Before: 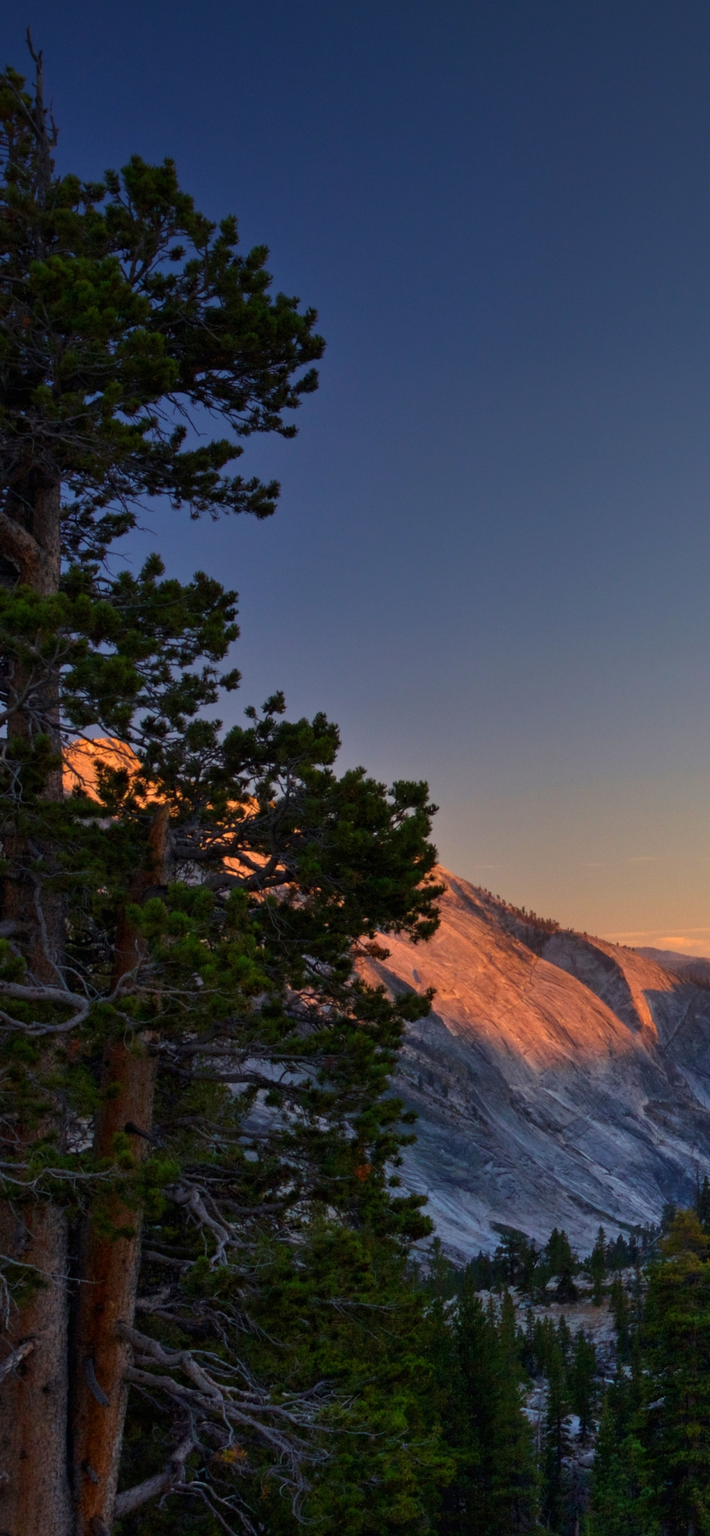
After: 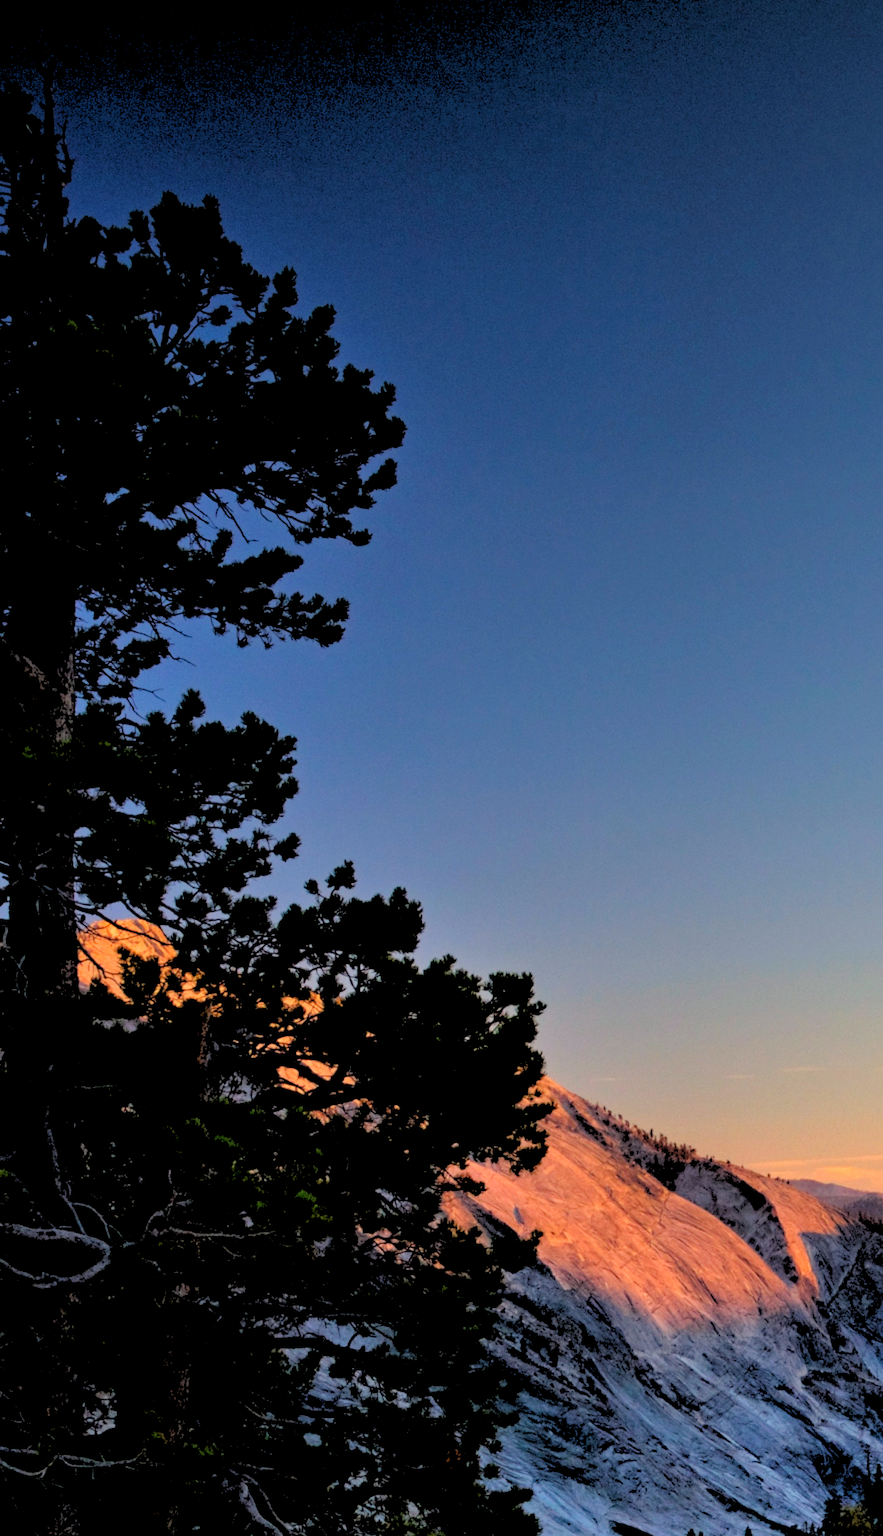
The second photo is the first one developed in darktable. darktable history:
crop: bottom 19.644%
rgb levels: levels [[0.027, 0.429, 0.996], [0, 0.5, 1], [0, 0.5, 1]]
haze removal: strength 0.29, distance 0.25, compatibility mode true, adaptive false
